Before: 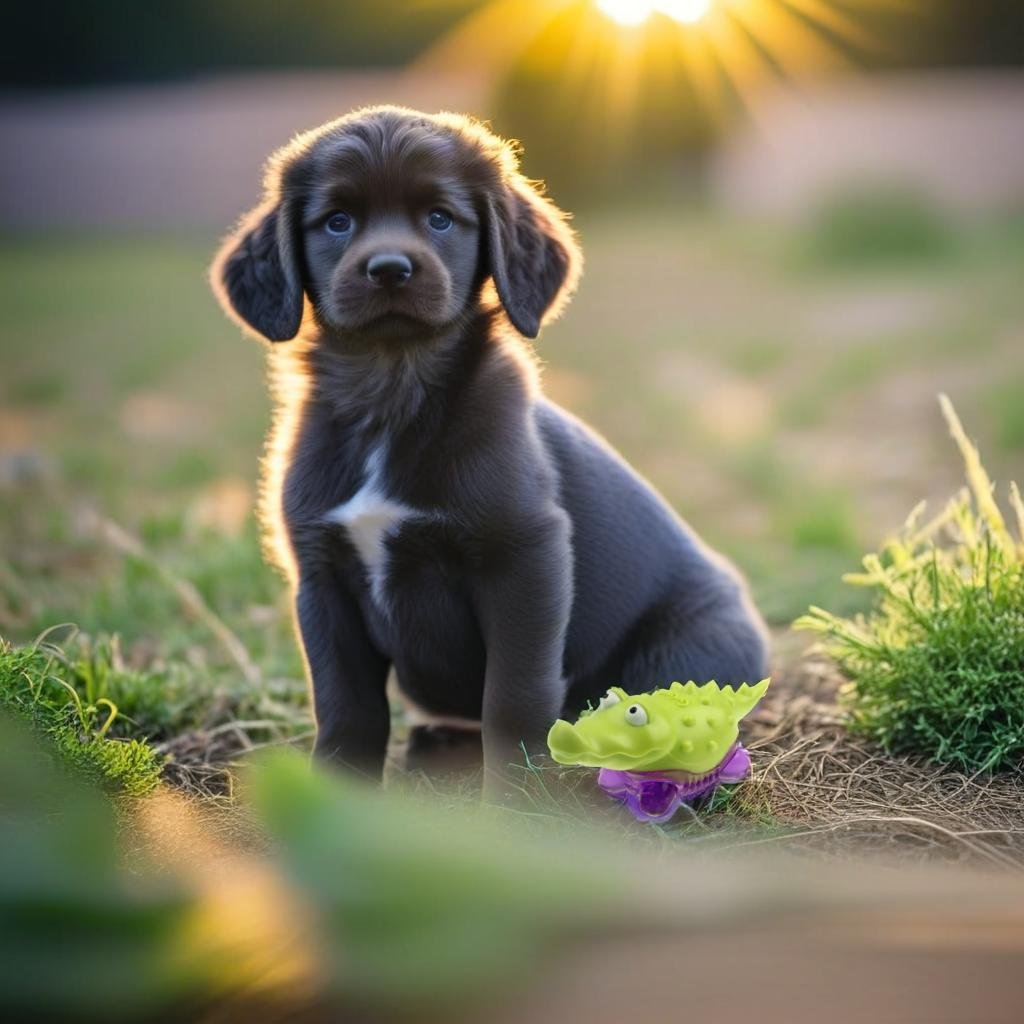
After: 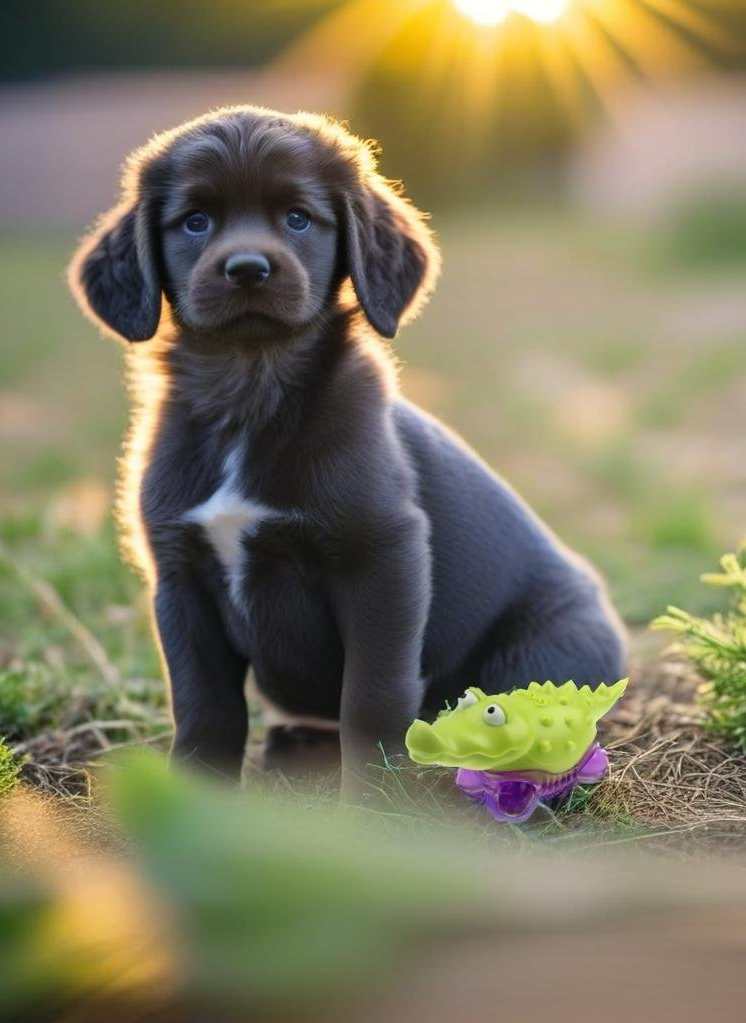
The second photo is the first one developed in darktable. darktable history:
crop: left 13.895%, top 0%, right 13.232%
